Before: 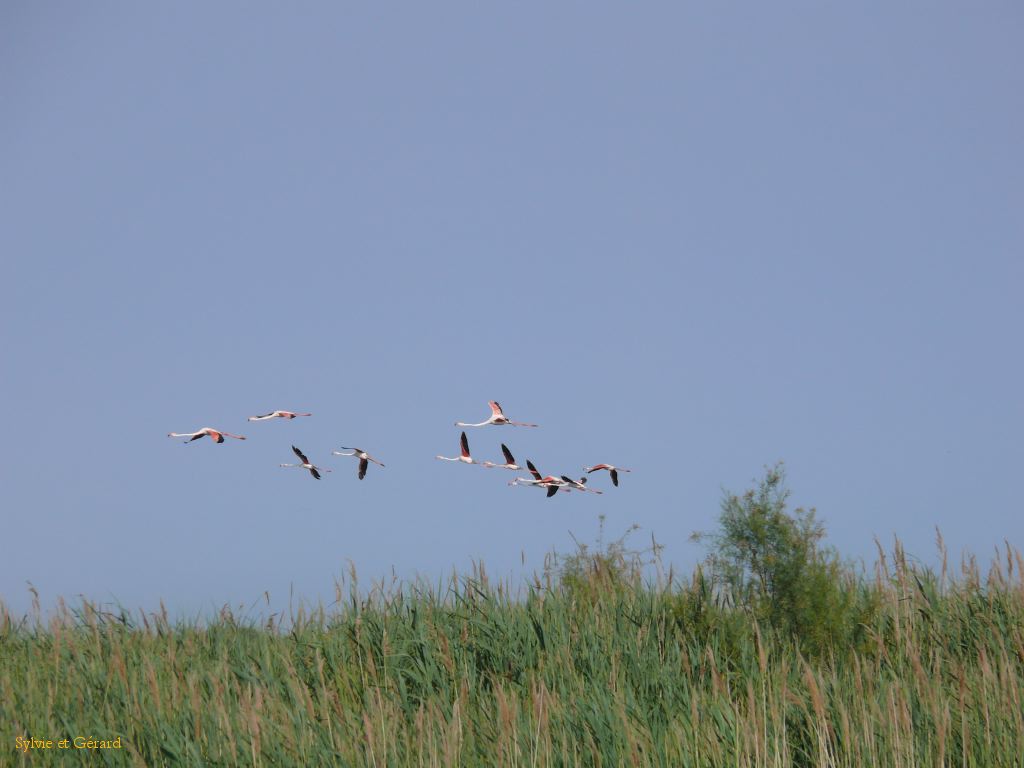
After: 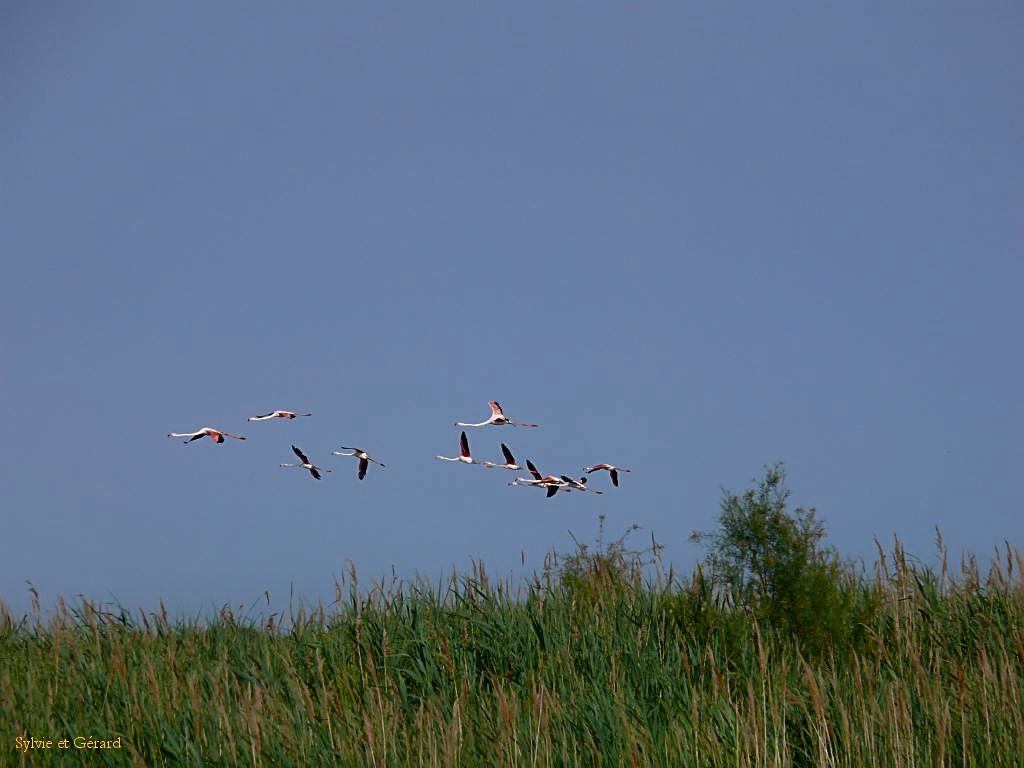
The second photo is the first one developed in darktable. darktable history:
contrast brightness saturation: contrast 0.1, brightness -0.26, saturation 0.14
sharpen: on, module defaults
